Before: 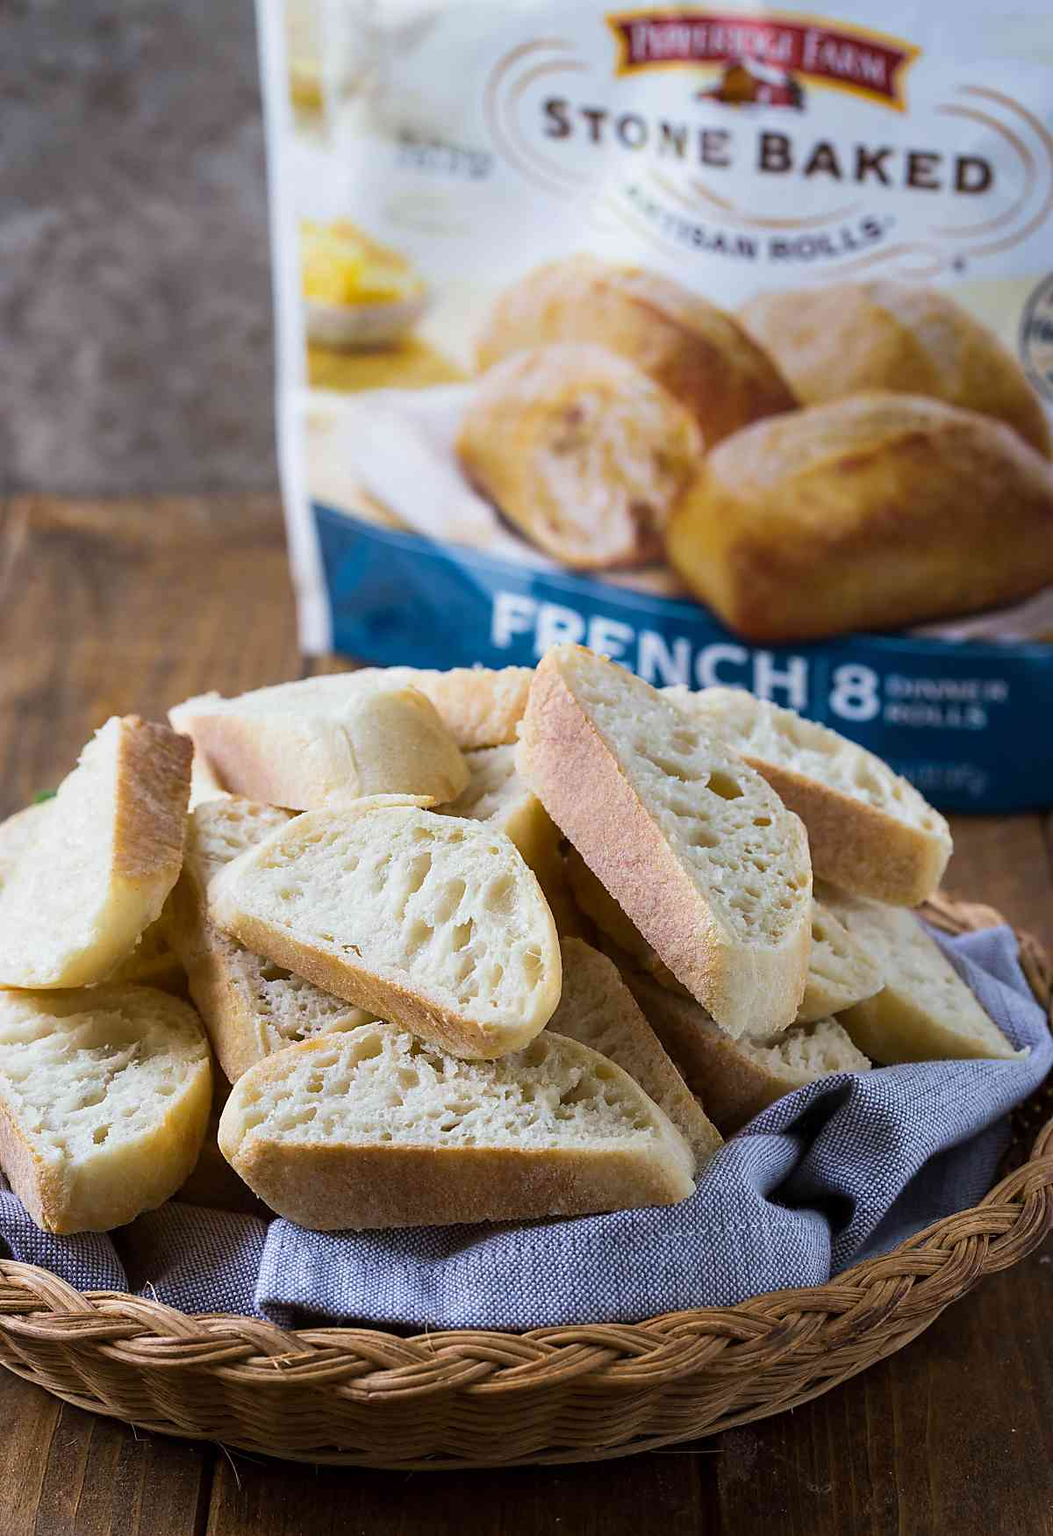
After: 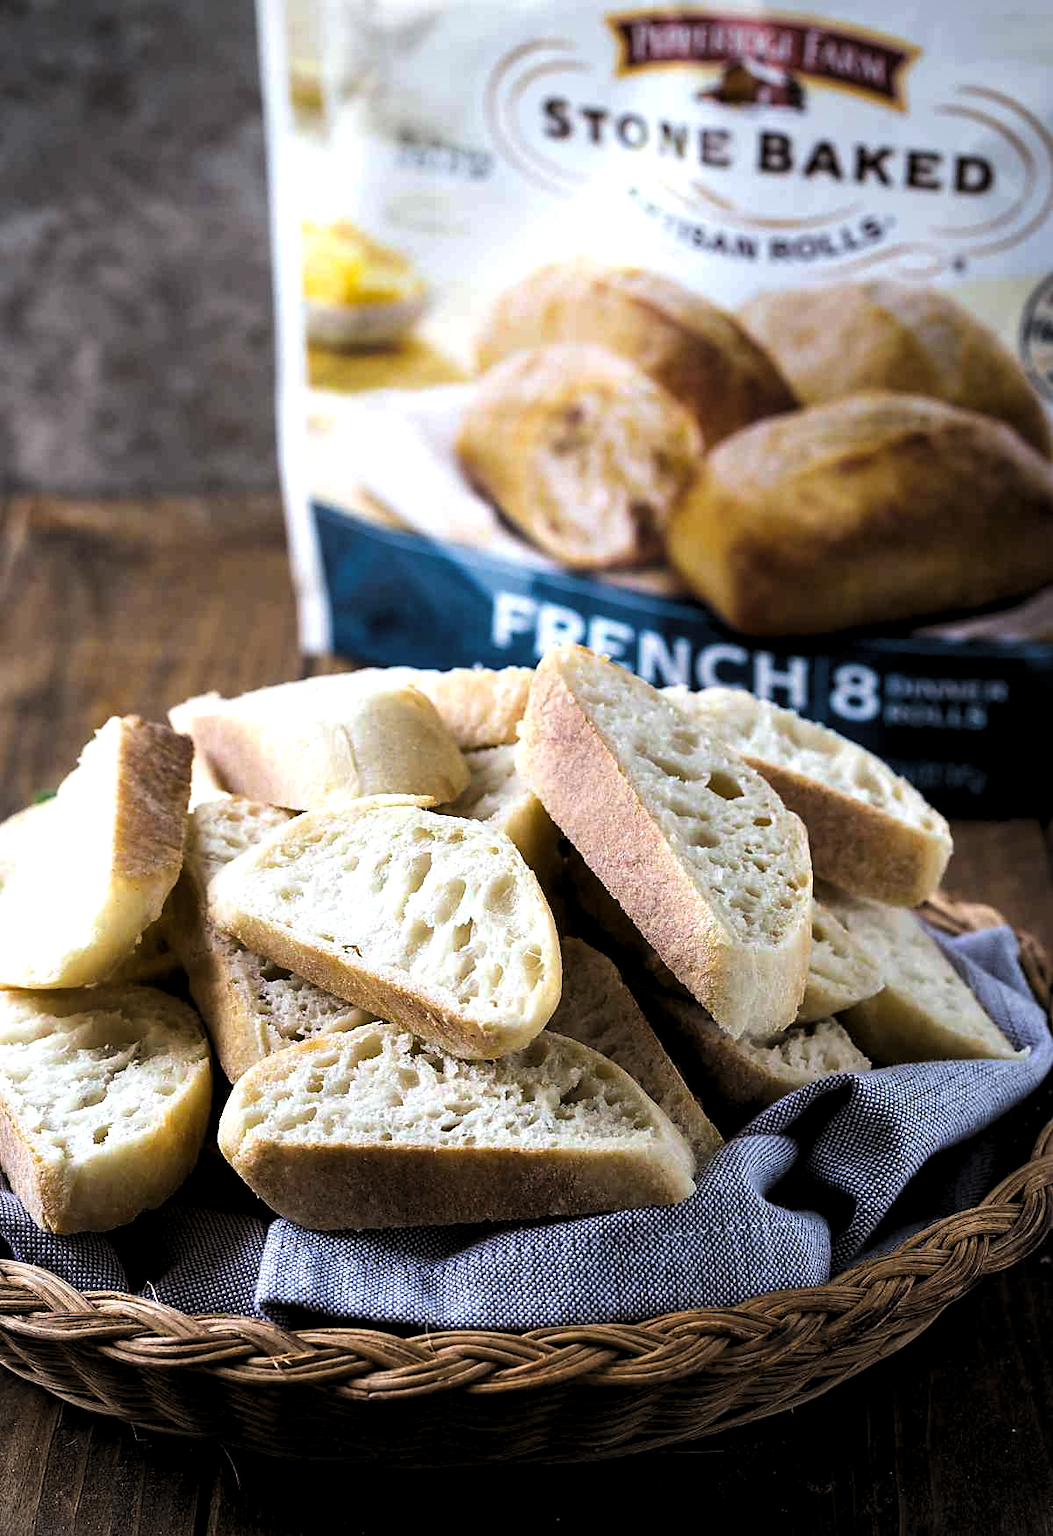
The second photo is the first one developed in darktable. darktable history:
vignetting: fall-off radius 60.92%
levels: levels [0.129, 0.519, 0.867]
